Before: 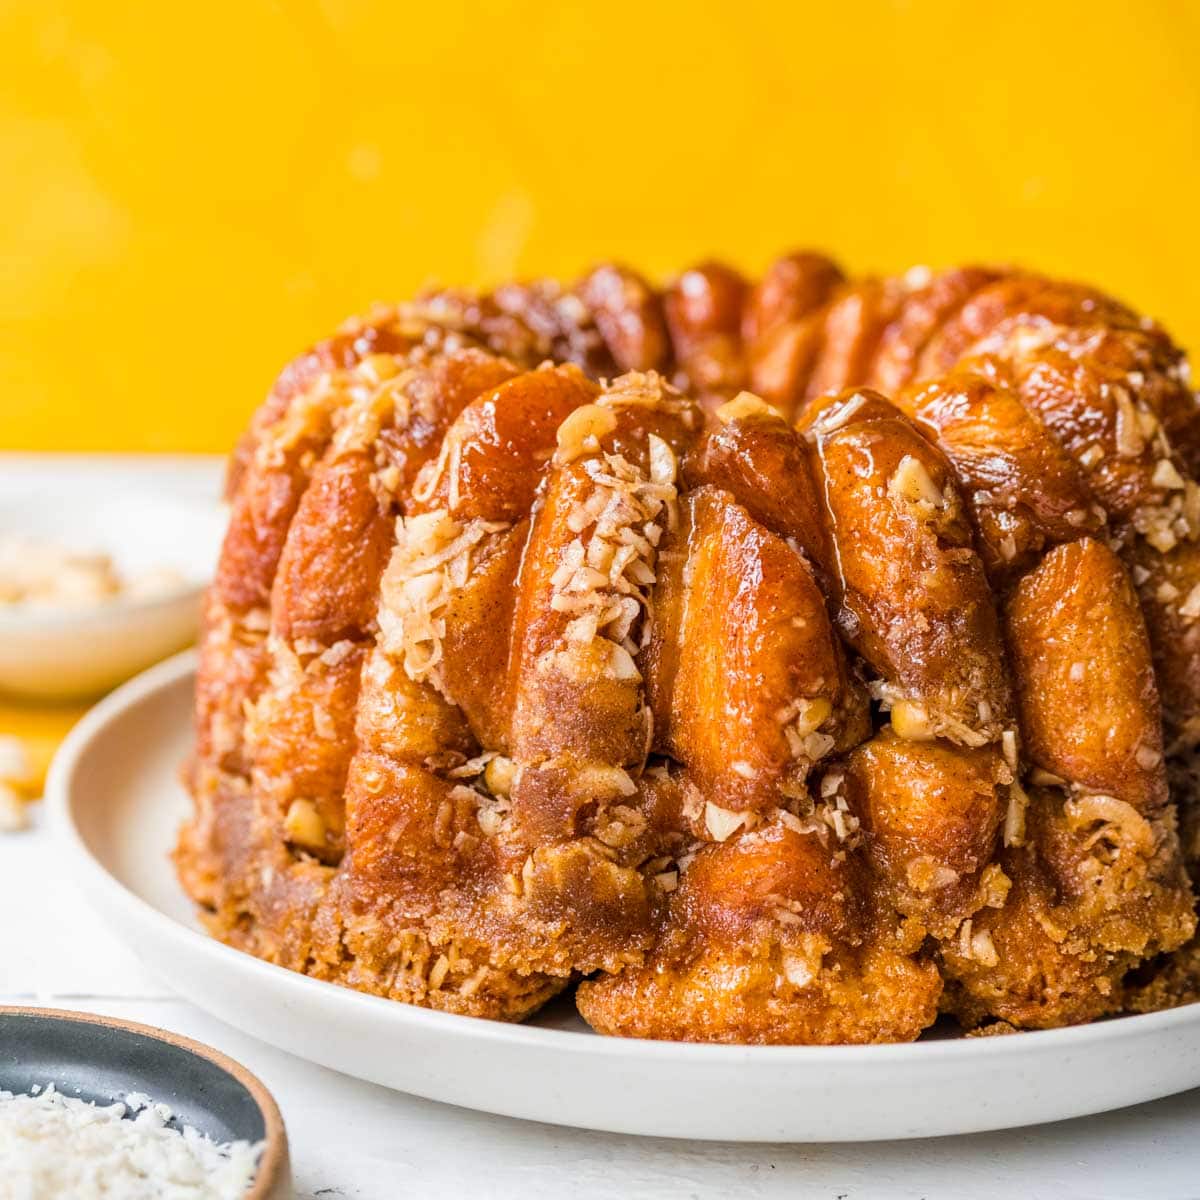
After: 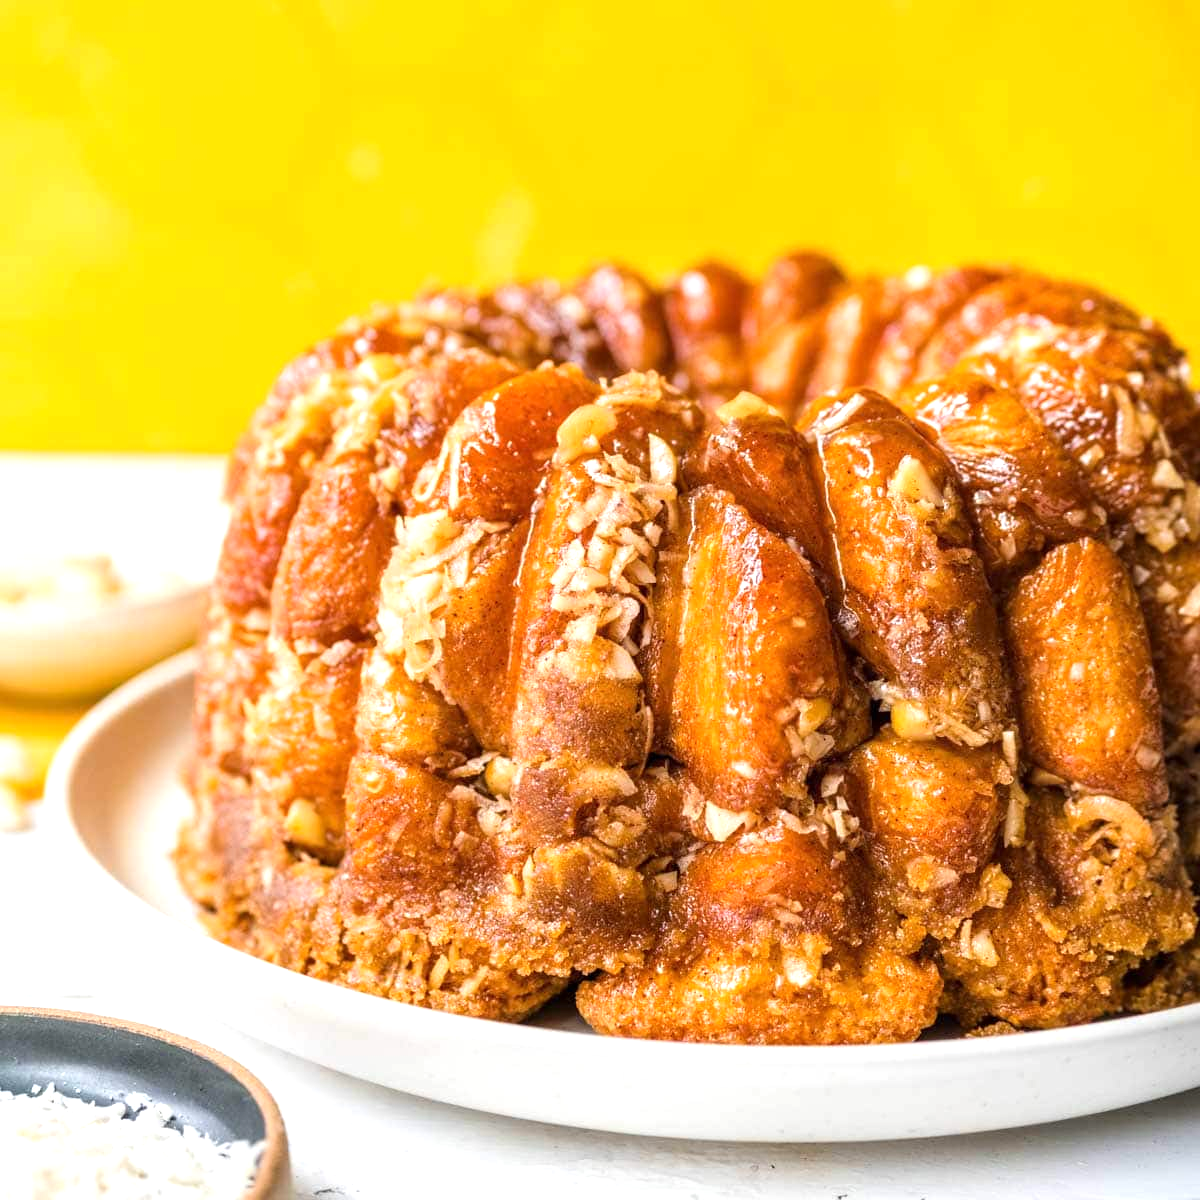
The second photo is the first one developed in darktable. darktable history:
exposure: exposure 0.518 EV, compensate highlight preservation false
